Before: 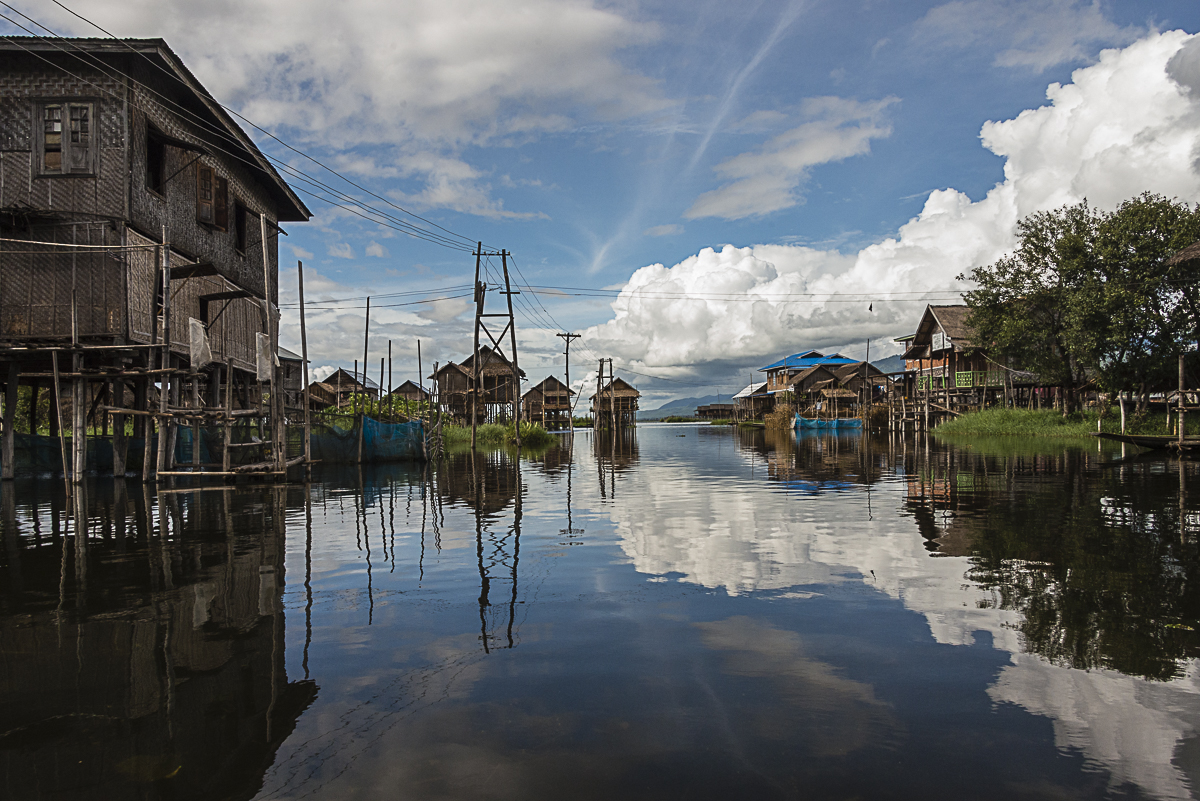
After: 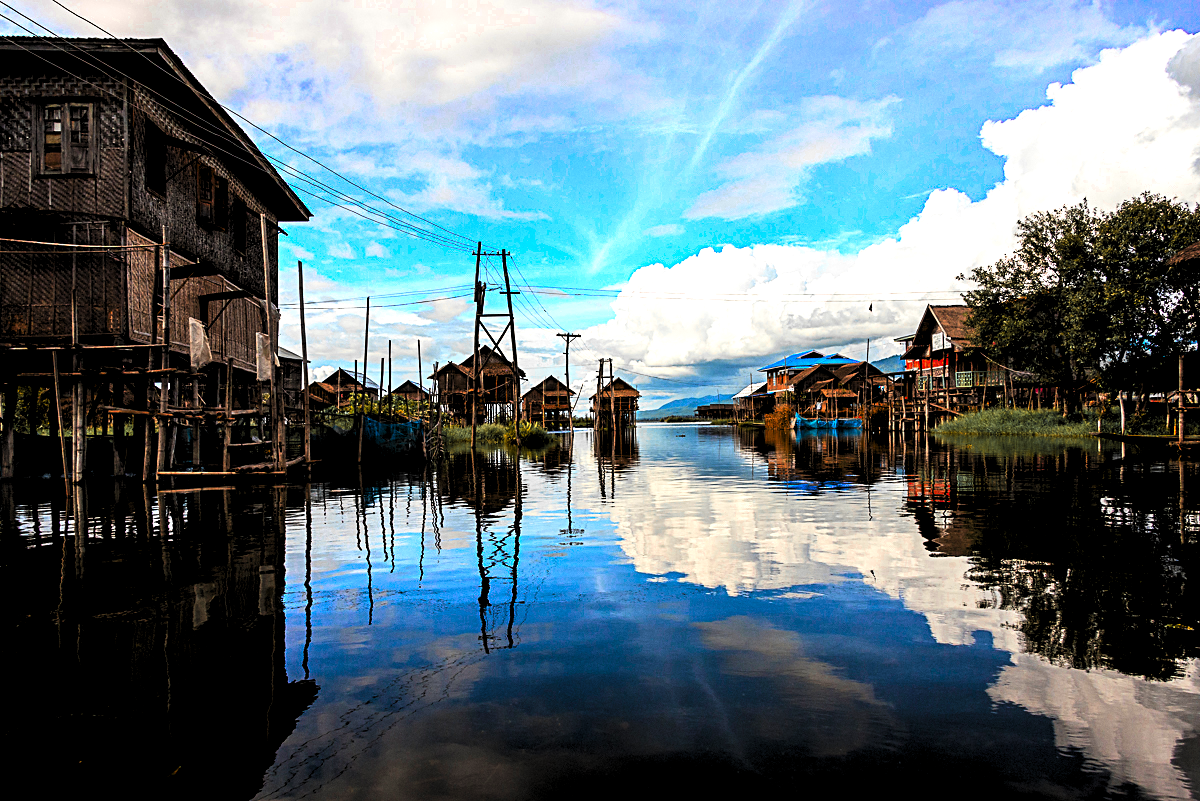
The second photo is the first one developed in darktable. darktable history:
exposure: compensate exposure bias true, compensate highlight preservation false
levels: levels [0.182, 0.542, 0.902]
contrast brightness saturation: contrast 0.202, brightness 0.195, saturation 0.787
color zones: curves: ch0 [(0, 0.363) (0.128, 0.373) (0.25, 0.5) (0.402, 0.407) (0.521, 0.525) (0.63, 0.559) (0.729, 0.662) (0.867, 0.471)]; ch1 [(0, 0.515) (0.136, 0.618) (0.25, 0.5) (0.378, 0) (0.516, 0) (0.622, 0.593) (0.737, 0.819) (0.87, 0.593)]; ch2 [(0, 0.529) (0.128, 0.471) (0.282, 0.451) (0.386, 0.662) (0.516, 0.525) (0.633, 0.554) (0.75, 0.62) (0.875, 0.441)]
